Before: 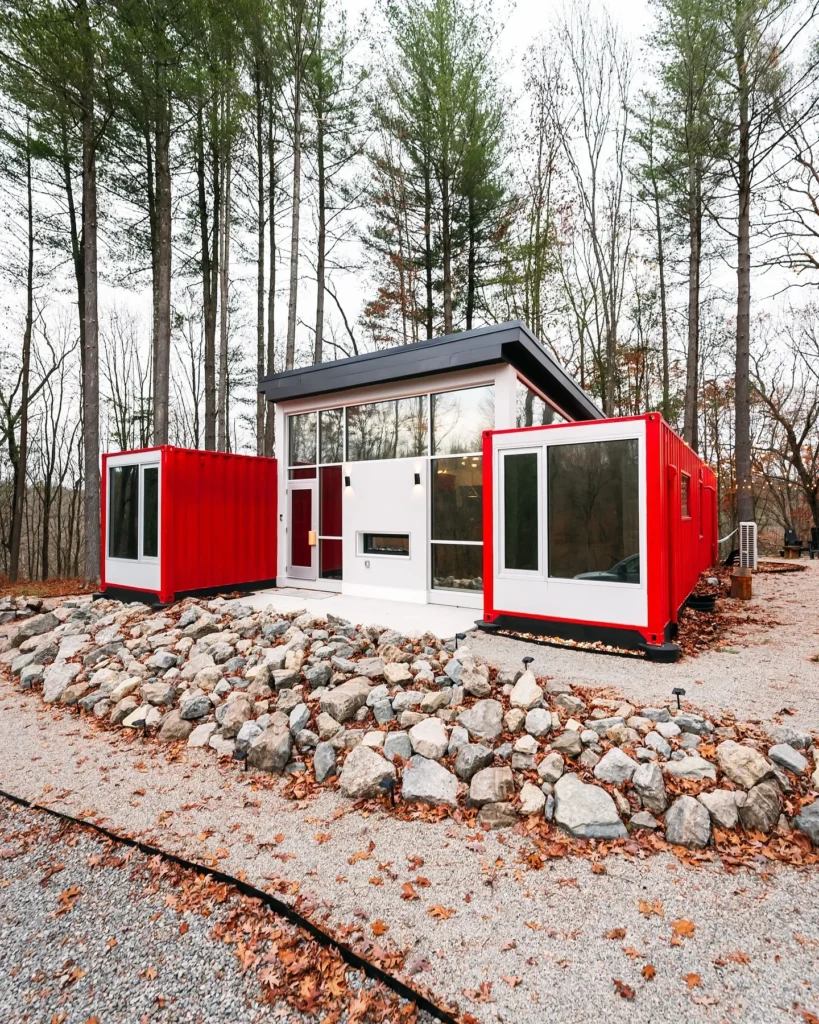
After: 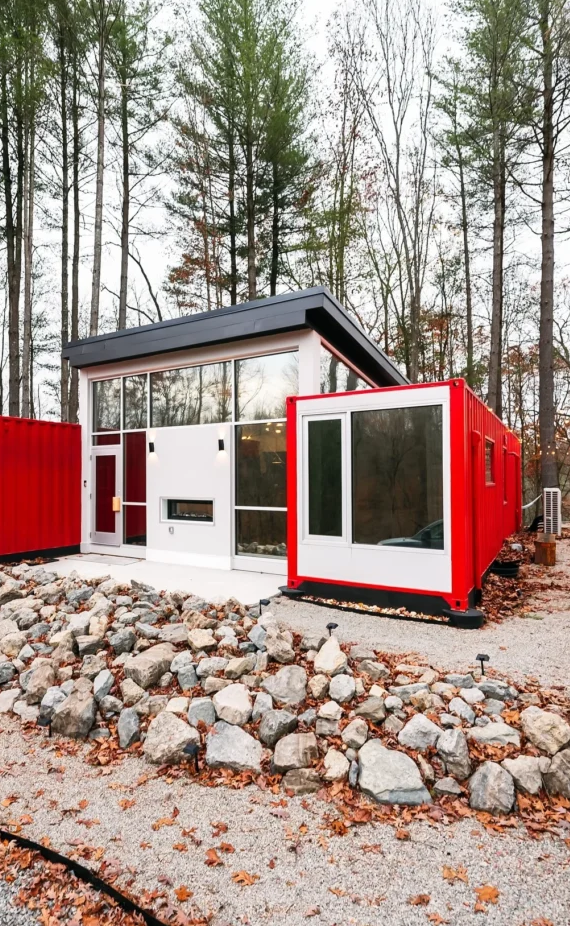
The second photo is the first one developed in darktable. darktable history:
crop and rotate: left 23.973%, top 3.347%, right 6.425%, bottom 6.135%
